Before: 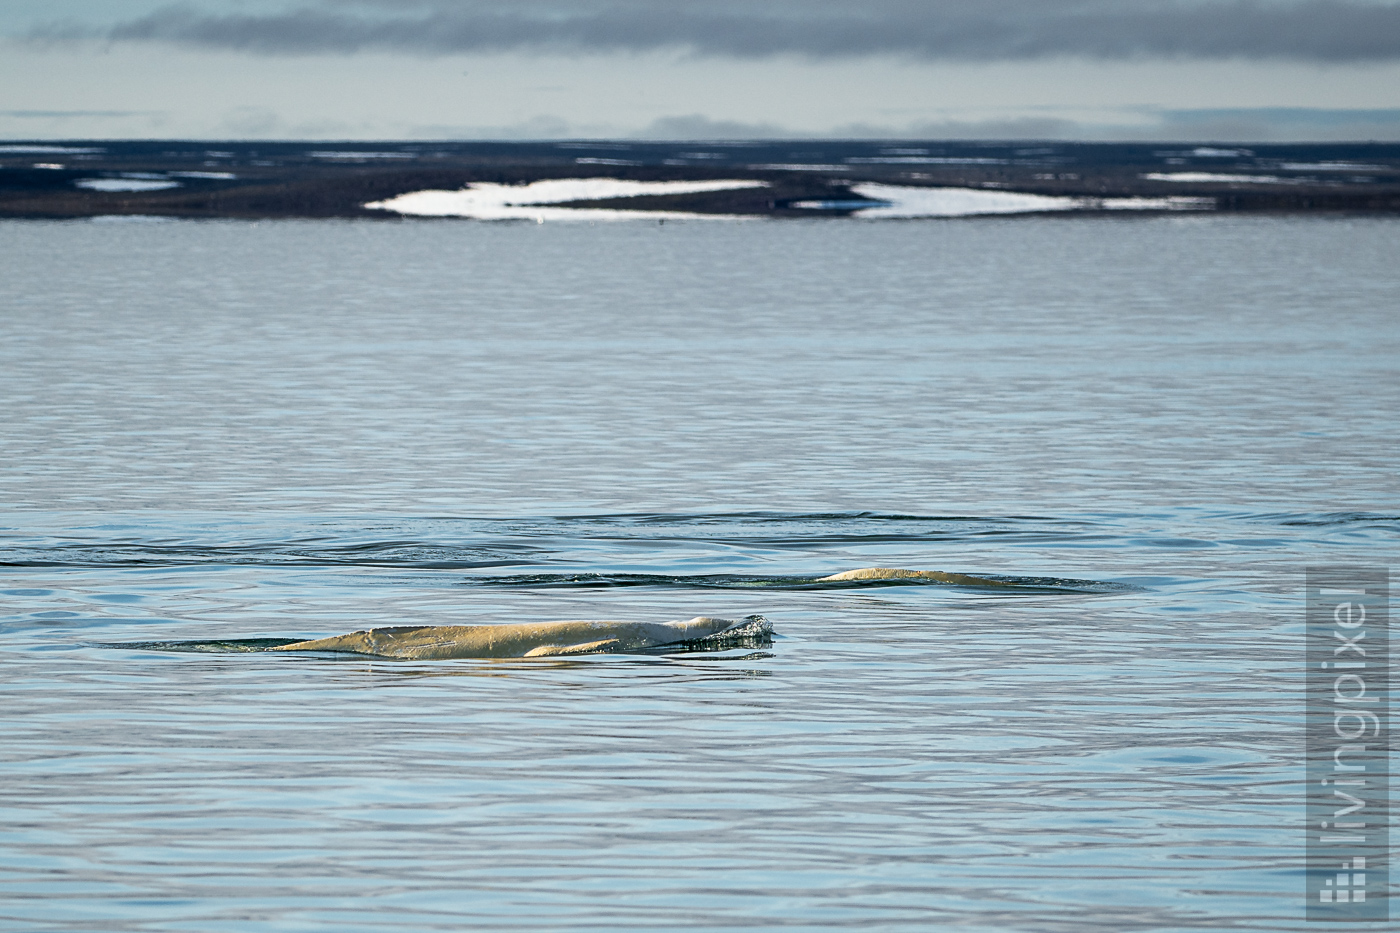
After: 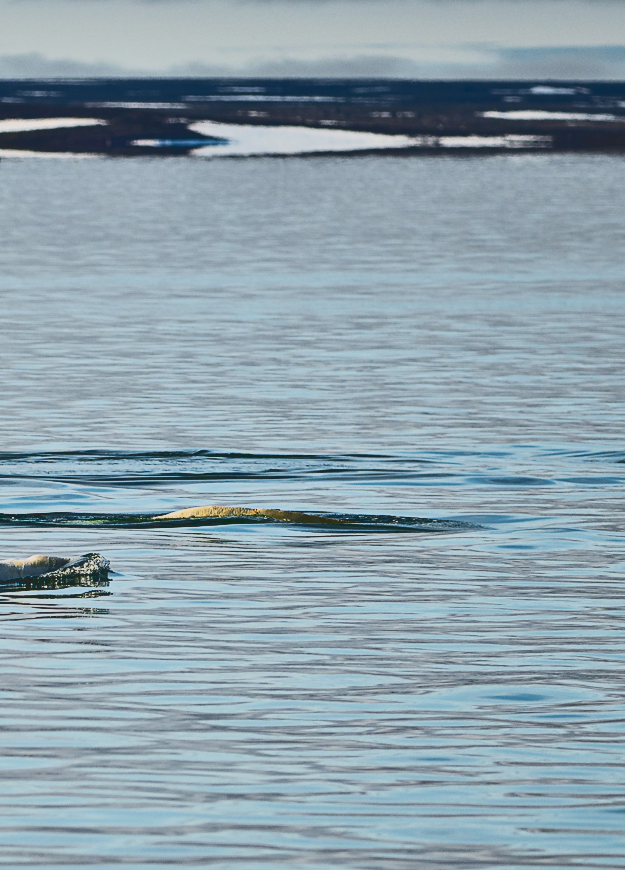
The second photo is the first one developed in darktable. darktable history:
contrast equalizer: octaves 7, y [[0.6 ×6], [0.55 ×6], [0 ×6], [0 ×6], [0 ×6]]
crop: left 47.372%, top 6.66%, right 7.915%
tone curve: curves: ch0 [(0, 0.148) (0.191, 0.225) (0.712, 0.695) (0.864, 0.797) (1, 0.839)], color space Lab, independent channels, preserve colors none
